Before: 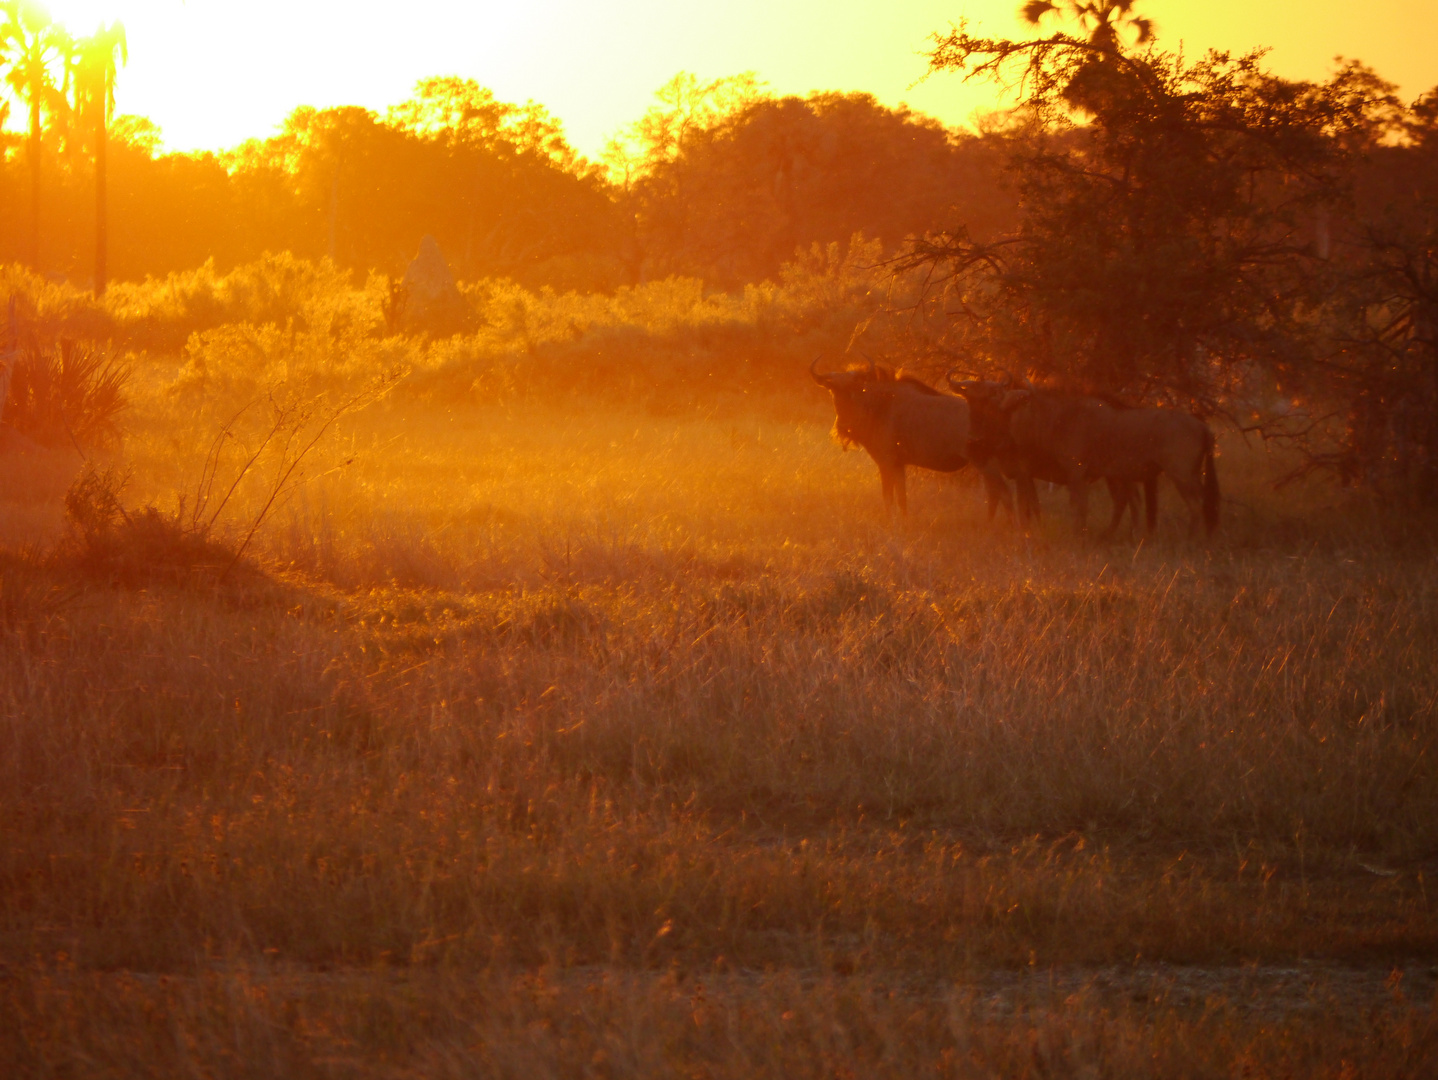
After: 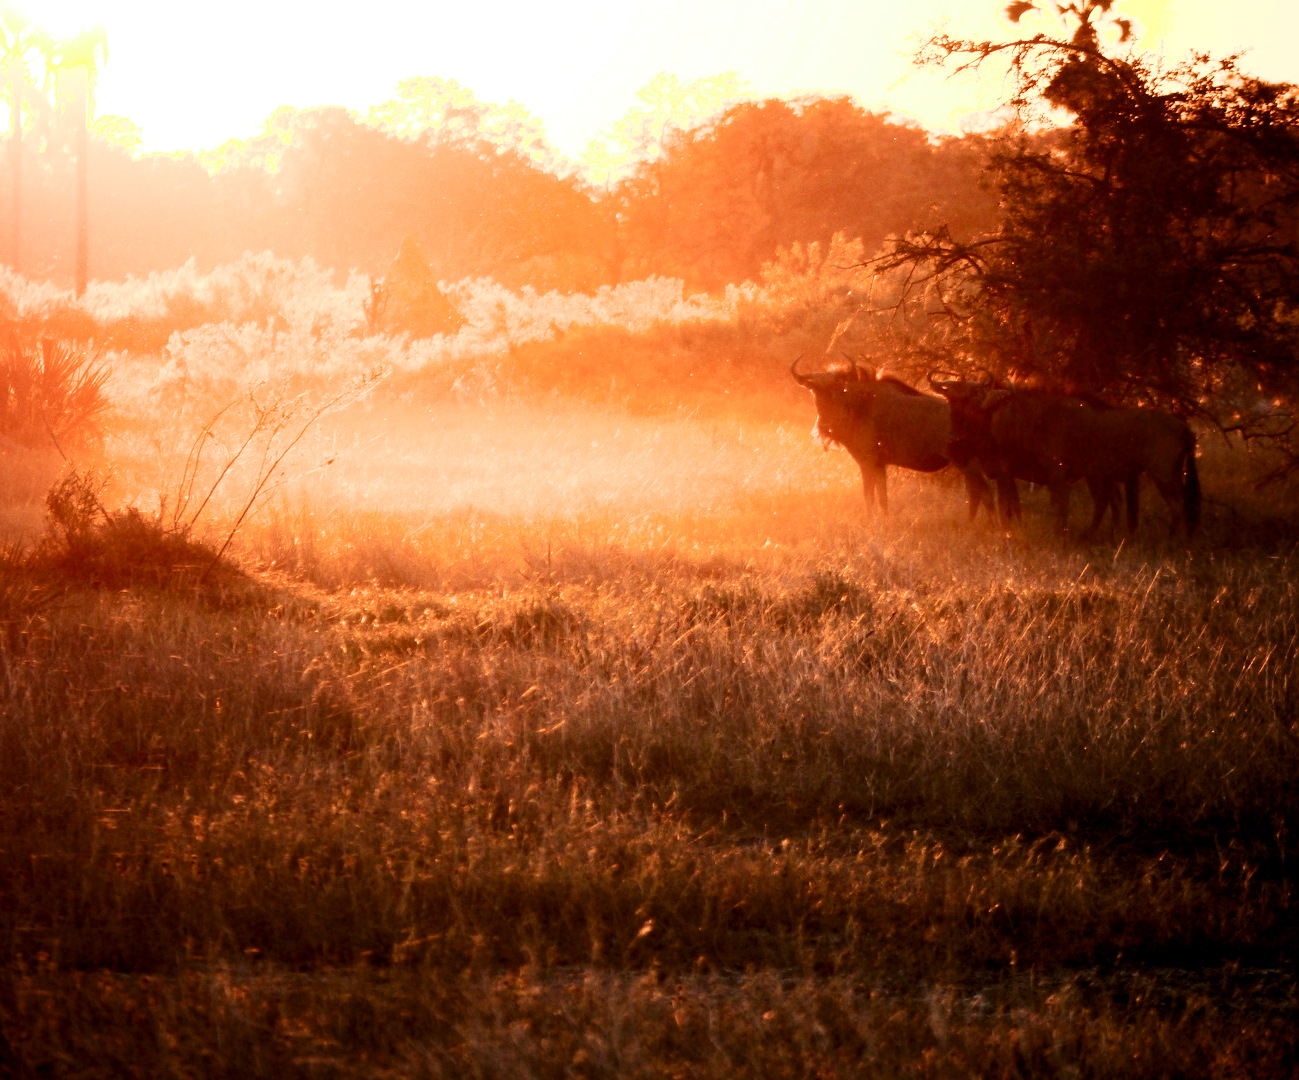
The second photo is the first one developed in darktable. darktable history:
contrast brightness saturation: contrast 0.289
crop and rotate: left 1.327%, right 8.326%
filmic rgb: middle gray luminance 13.41%, black relative exposure -2.09 EV, white relative exposure 3.08 EV, target black luminance 0%, hardness 1.8, latitude 58.61%, contrast 1.725, highlights saturation mix 4.47%, shadows ↔ highlights balance -37.39%
exposure: black level correction 0, exposure 0.698 EV, compensate exposure bias true, compensate highlight preservation false
